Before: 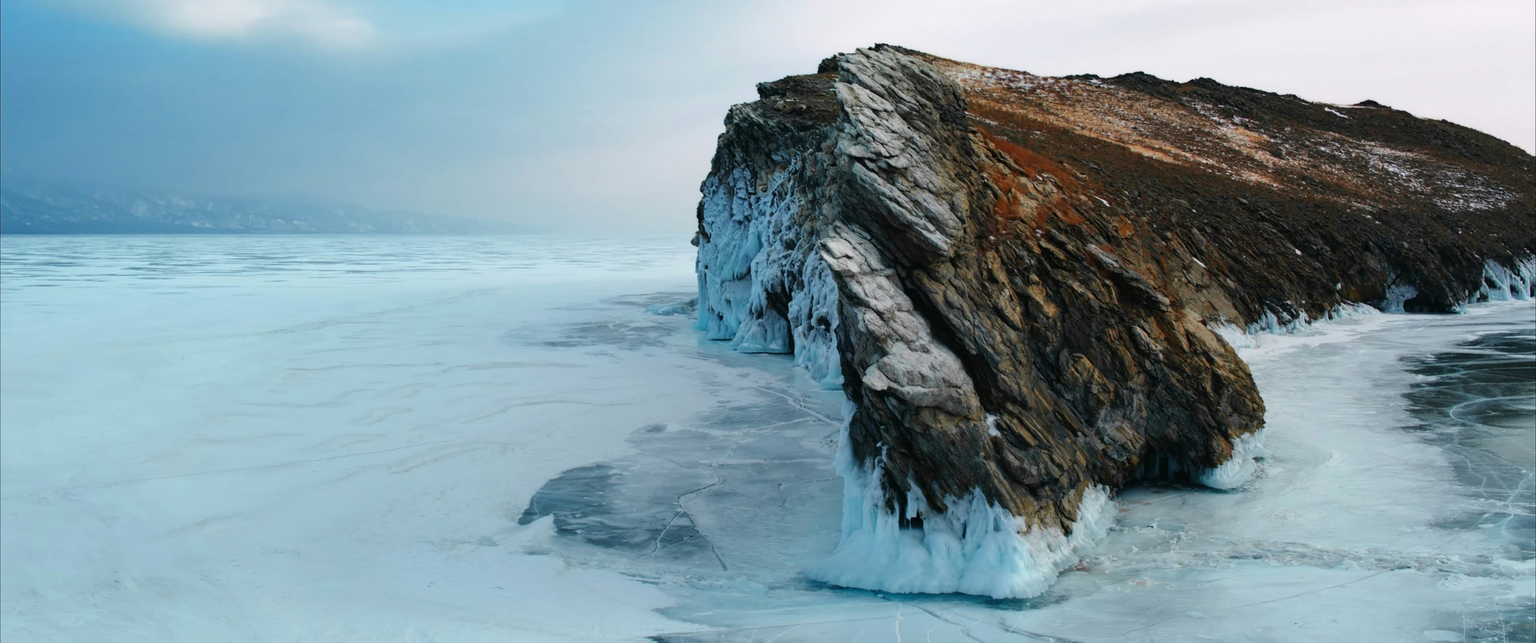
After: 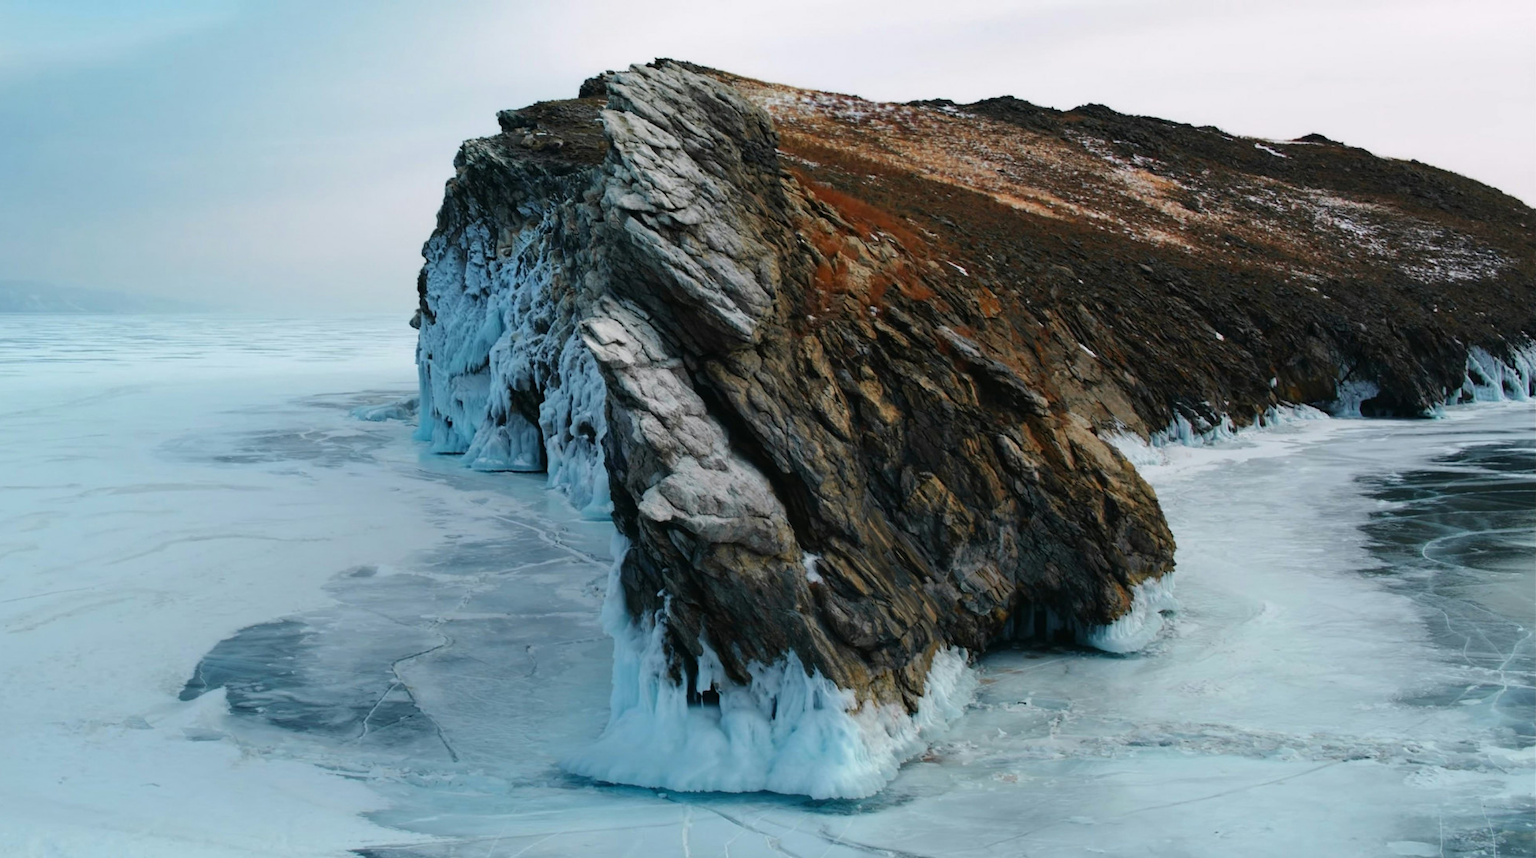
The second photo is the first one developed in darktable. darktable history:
crop and rotate: left 25.026%
